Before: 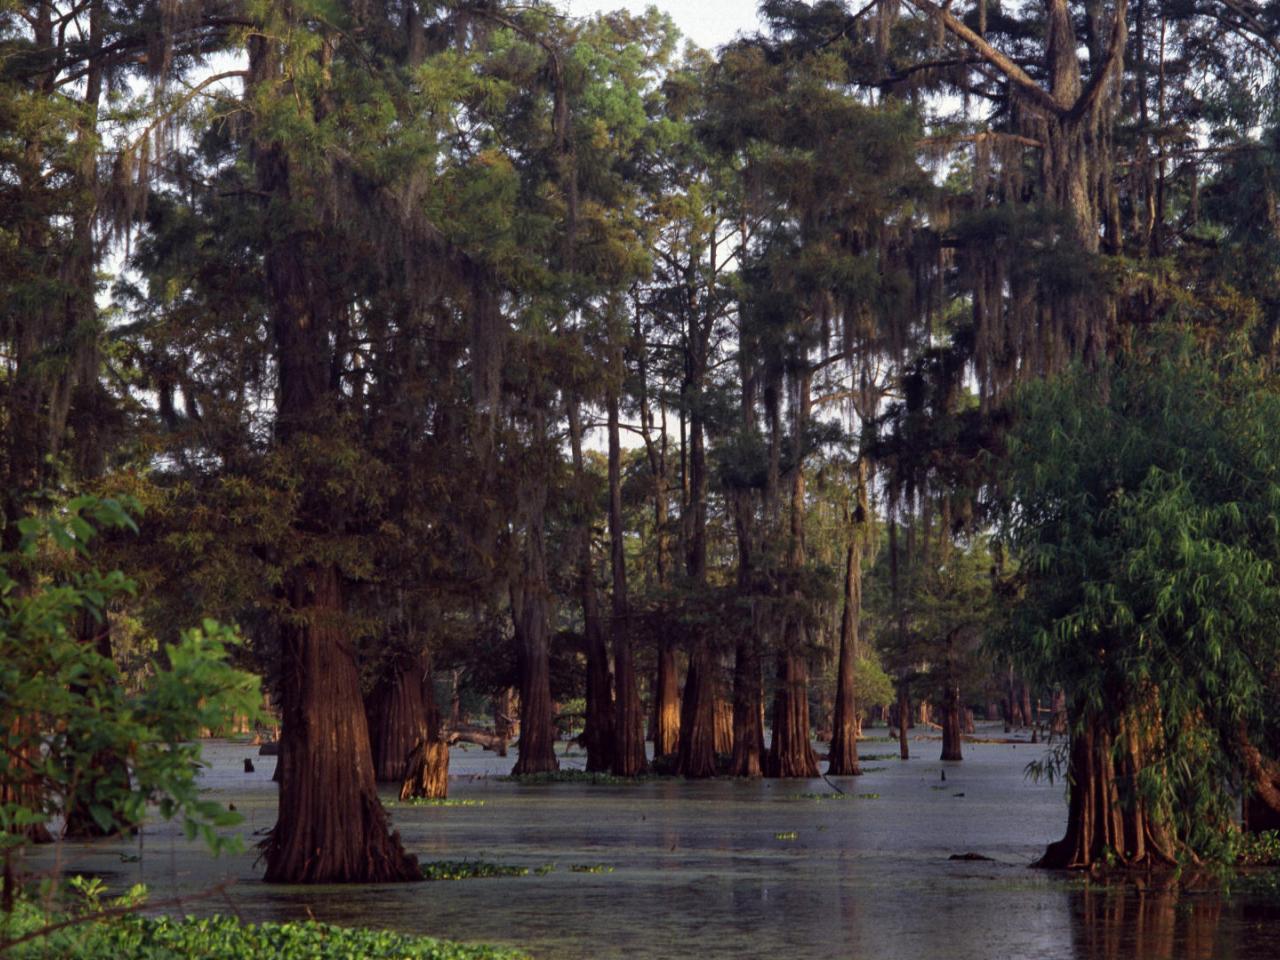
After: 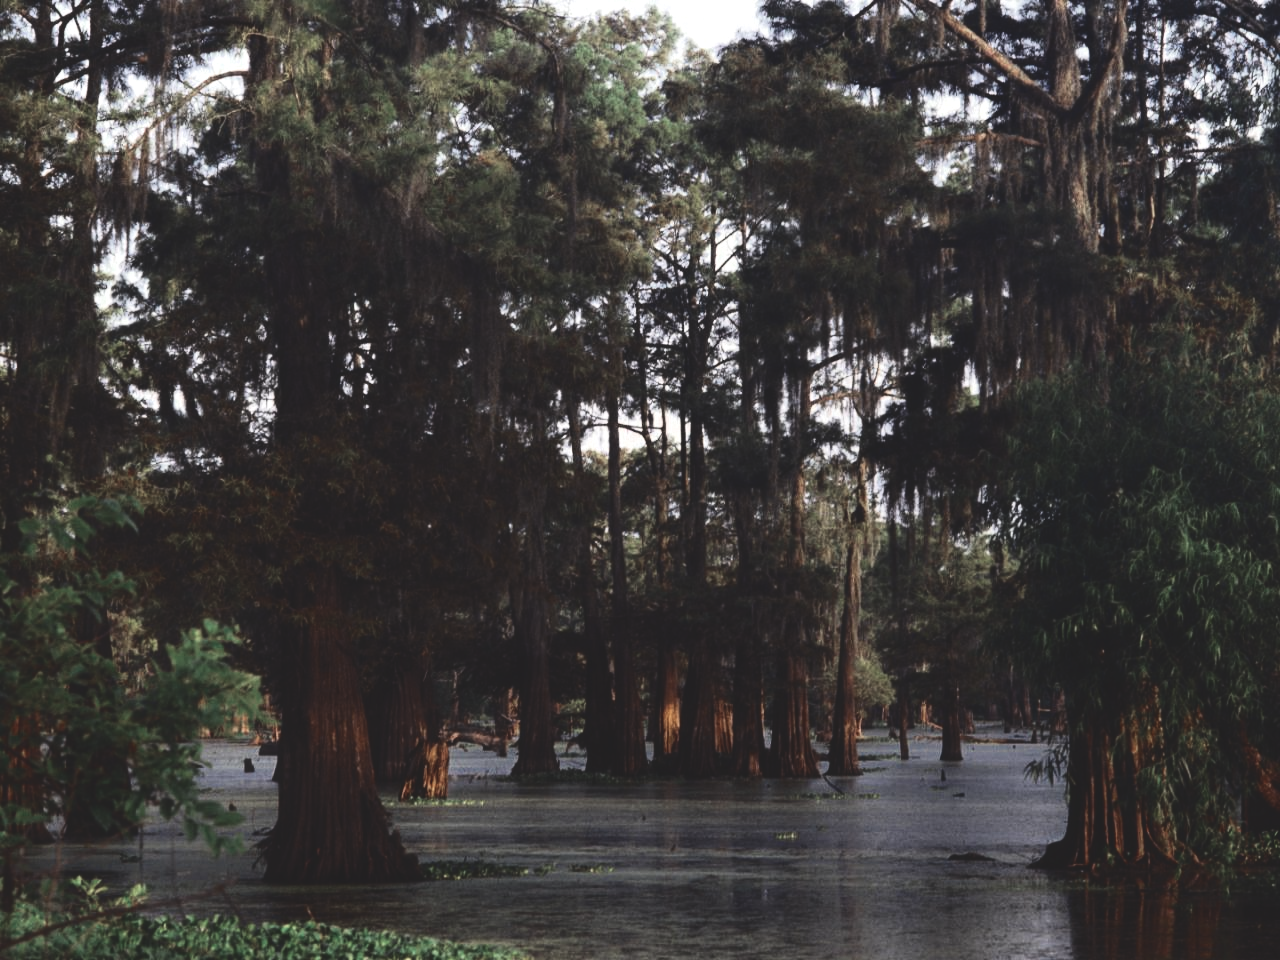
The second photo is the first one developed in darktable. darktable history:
color zones: curves: ch0 [(0, 0.5) (0.125, 0.4) (0.25, 0.5) (0.375, 0.4) (0.5, 0.4) (0.625, 0.35) (0.75, 0.35) (0.875, 0.5)]; ch1 [(0, 0.35) (0.125, 0.45) (0.25, 0.35) (0.375, 0.35) (0.5, 0.35) (0.625, 0.35) (0.75, 0.45) (0.875, 0.35)]; ch2 [(0, 0.6) (0.125, 0.5) (0.25, 0.5) (0.375, 0.6) (0.5, 0.6) (0.625, 0.5) (0.75, 0.5) (0.875, 0.5)], mix 41.5%
contrast brightness saturation: contrast 0.152, brightness -0.01, saturation 0.098
exposure: black level correction -0.039, exposure 0.063 EV, compensate highlight preservation false
tone equalizer: -8 EV -0.383 EV, -7 EV -0.363 EV, -6 EV -0.365 EV, -5 EV -0.259 EV, -3 EV 0.192 EV, -2 EV 0.357 EV, -1 EV 0.389 EV, +0 EV 0.405 EV, smoothing diameter 2.03%, edges refinement/feathering 23.34, mask exposure compensation -1.57 EV, filter diffusion 5
tone curve: curves: ch0 [(0, 0.072) (0.249, 0.176) (0.518, 0.489) (0.832, 0.854) (1, 0.948)], color space Lab, independent channels, preserve colors none
local contrast: highlights 104%, shadows 101%, detail 120%, midtone range 0.2
color calibration: illuminant same as pipeline (D50), adaptation XYZ, x 0.347, y 0.358, temperature 5012.71 K
